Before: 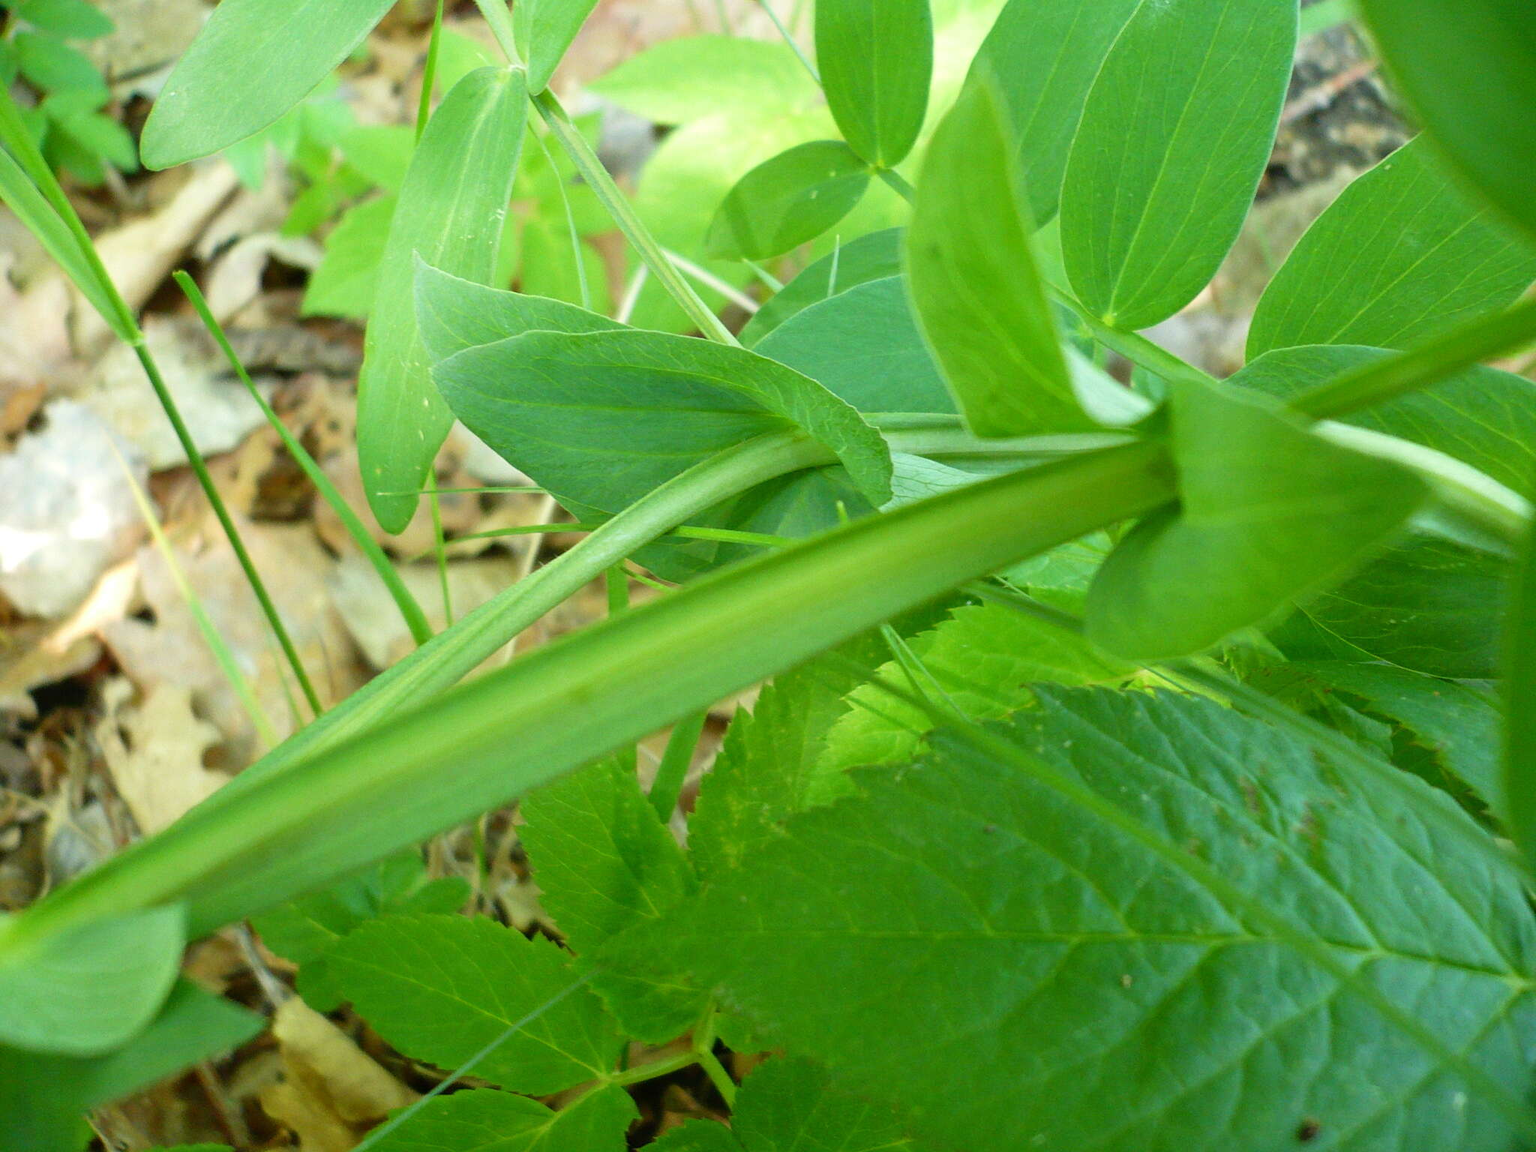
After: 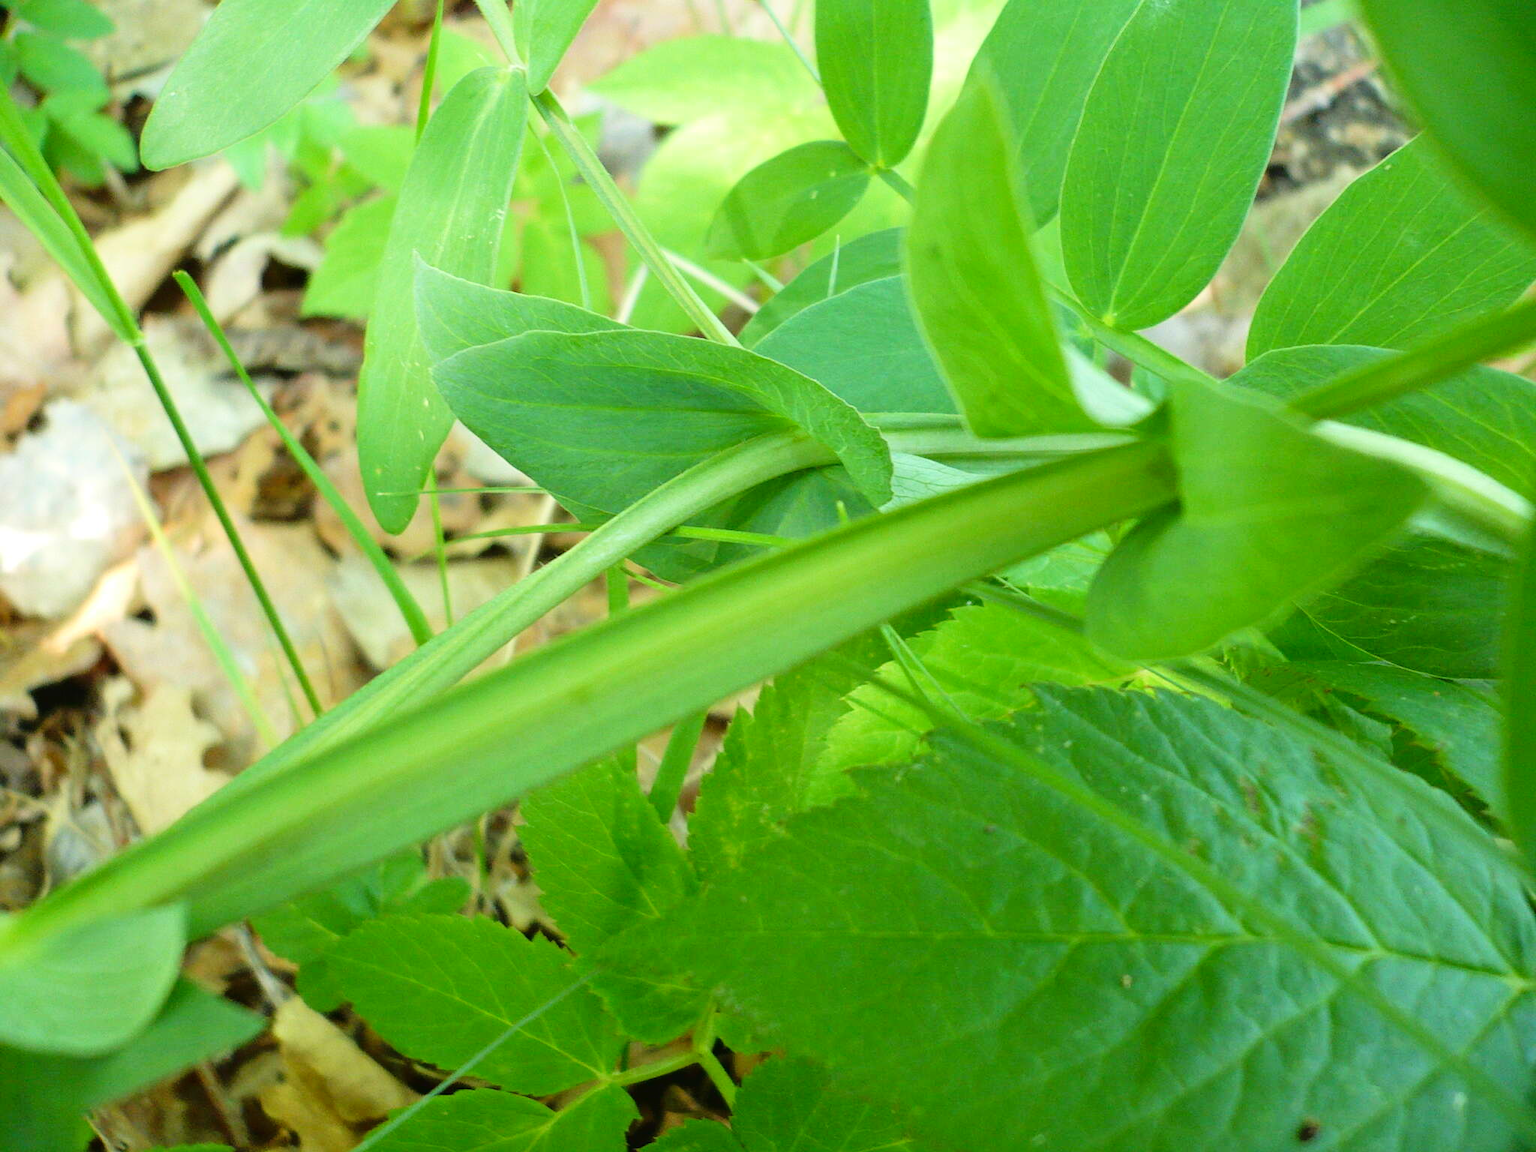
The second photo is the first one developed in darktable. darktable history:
tone curve: curves: ch0 [(0, 0) (0.003, 0.031) (0.011, 0.031) (0.025, 0.03) (0.044, 0.035) (0.069, 0.054) (0.1, 0.081) (0.136, 0.11) (0.177, 0.147) (0.224, 0.209) (0.277, 0.283) (0.335, 0.369) (0.399, 0.44) (0.468, 0.517) (0.543, 0.601) (0.623, 0.684) (0.709, 0.766) (0.801, 0.846) (0.898, 0.927) (1, 1)], color space Lab, linked channels, preserve colors none
